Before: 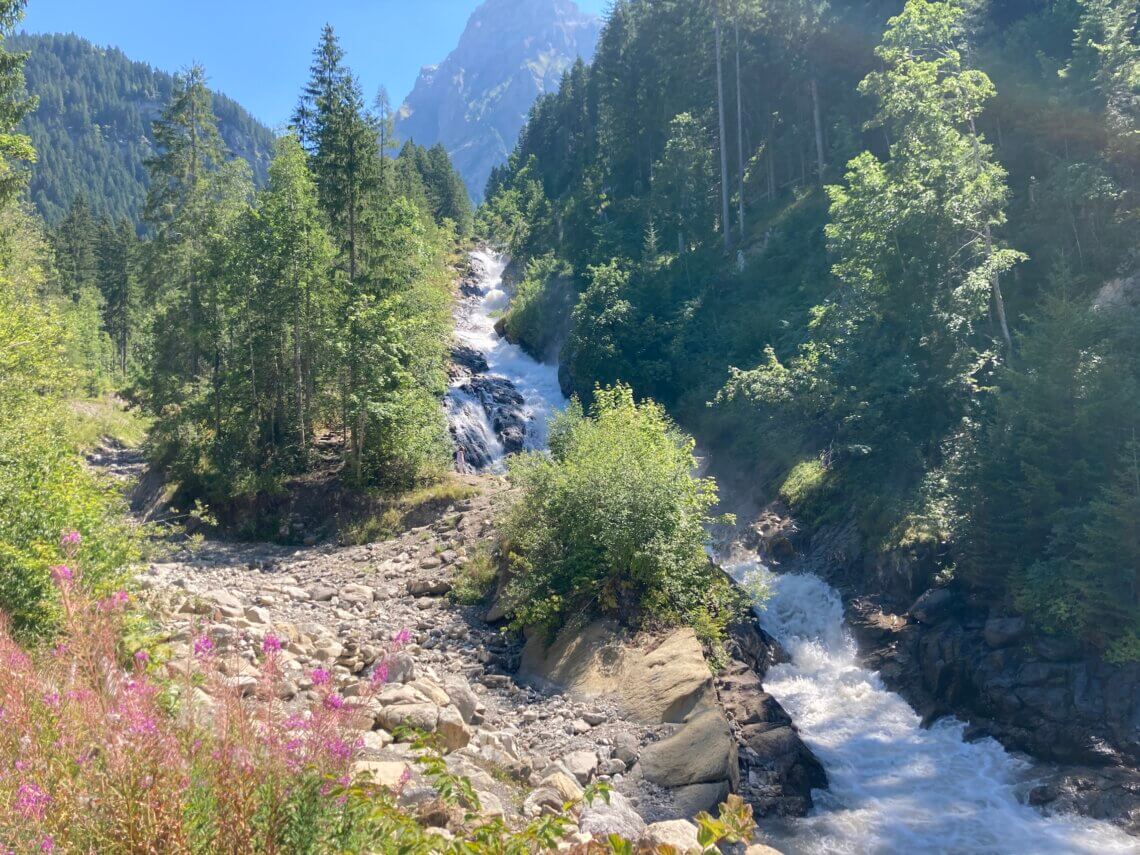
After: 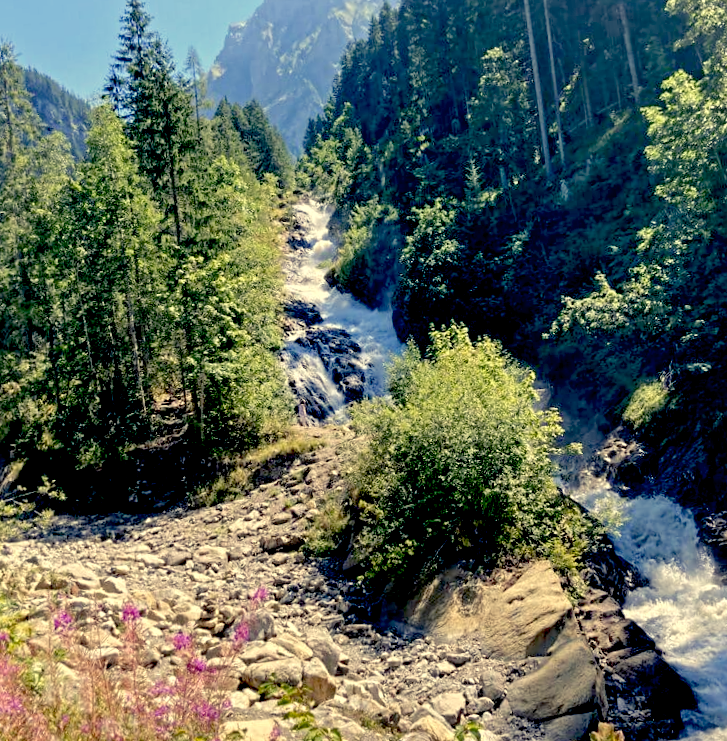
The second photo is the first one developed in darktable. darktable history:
exposure: black level correction 0.056, exposure -0.039 EV, compensate highlight preservation false
crop and rotate: left 12.648%, right 20.685%
contrast equalizer: y [[0.5, 0.501, 0.525, 0.597, 0.58, 0.514], [0.5 ×6], [0.5 ×6], [0 ×6], [0 ×6]]
rotate and perspective: rotation -5°, crop left 0.05, crop right 0.952, crop top 0.11, crop bottom 0.89
color balance rgb: shadows lift › chroma 2%, shadows lift › hue 263°, highlights gain › chroma 8%, highlights gain › hue 84°, linear chroma grading › global chroma -15%, saturation formula JzAzBz (2021)
levels: levels [0, 0.478, 1]
